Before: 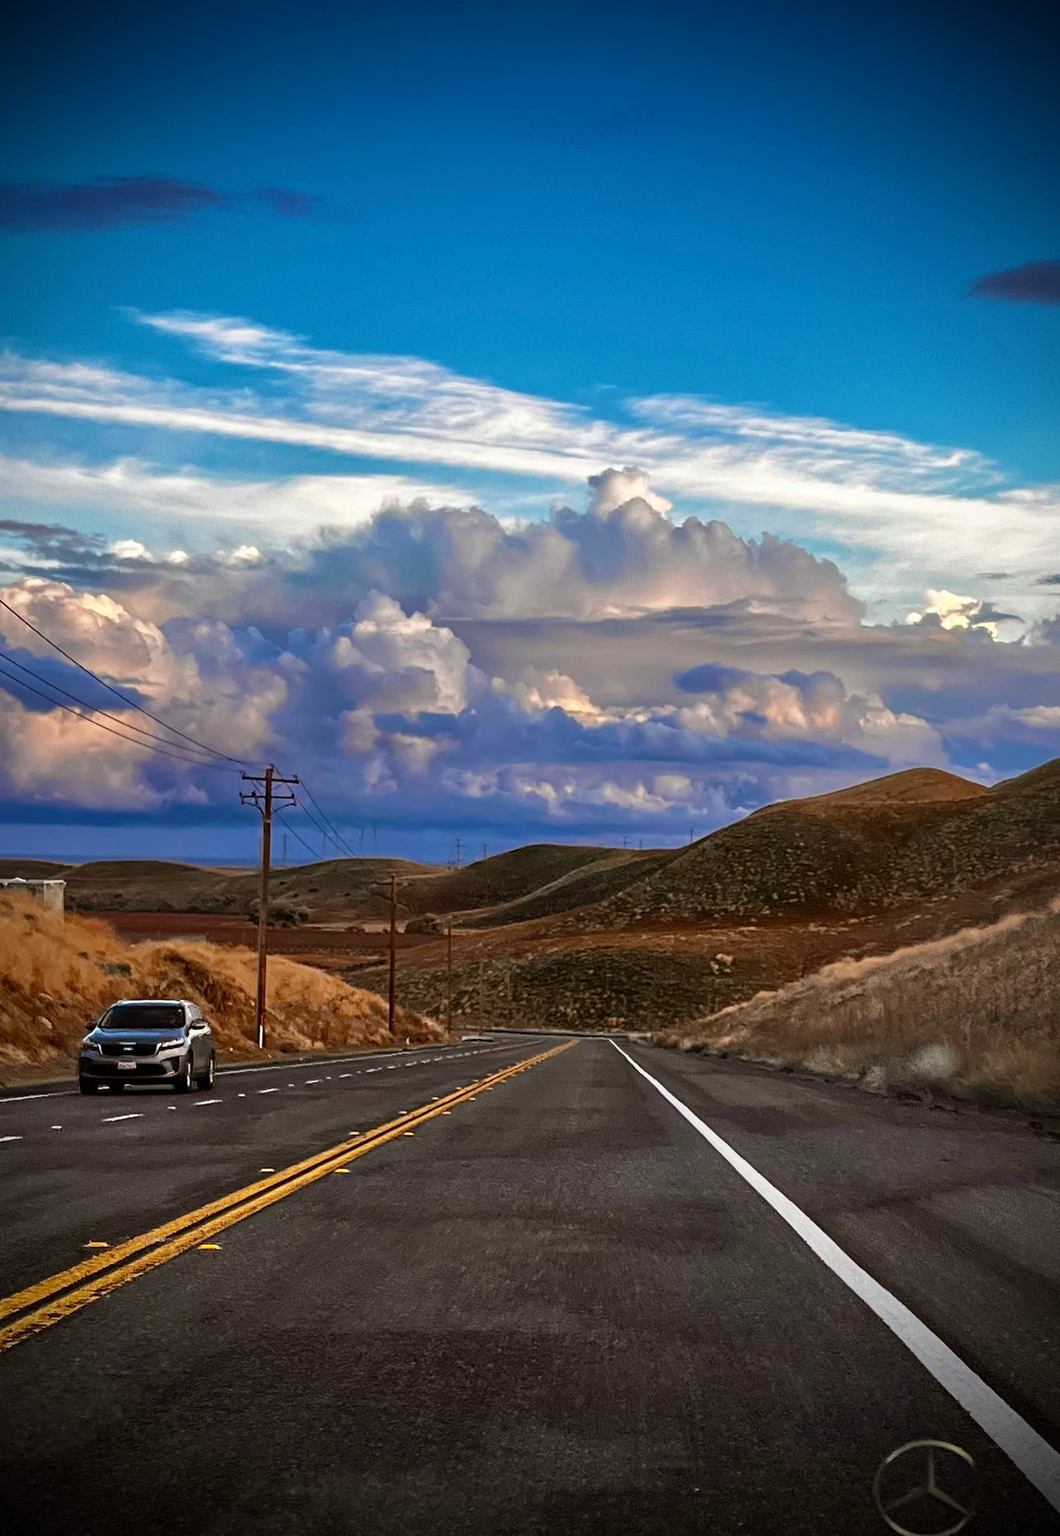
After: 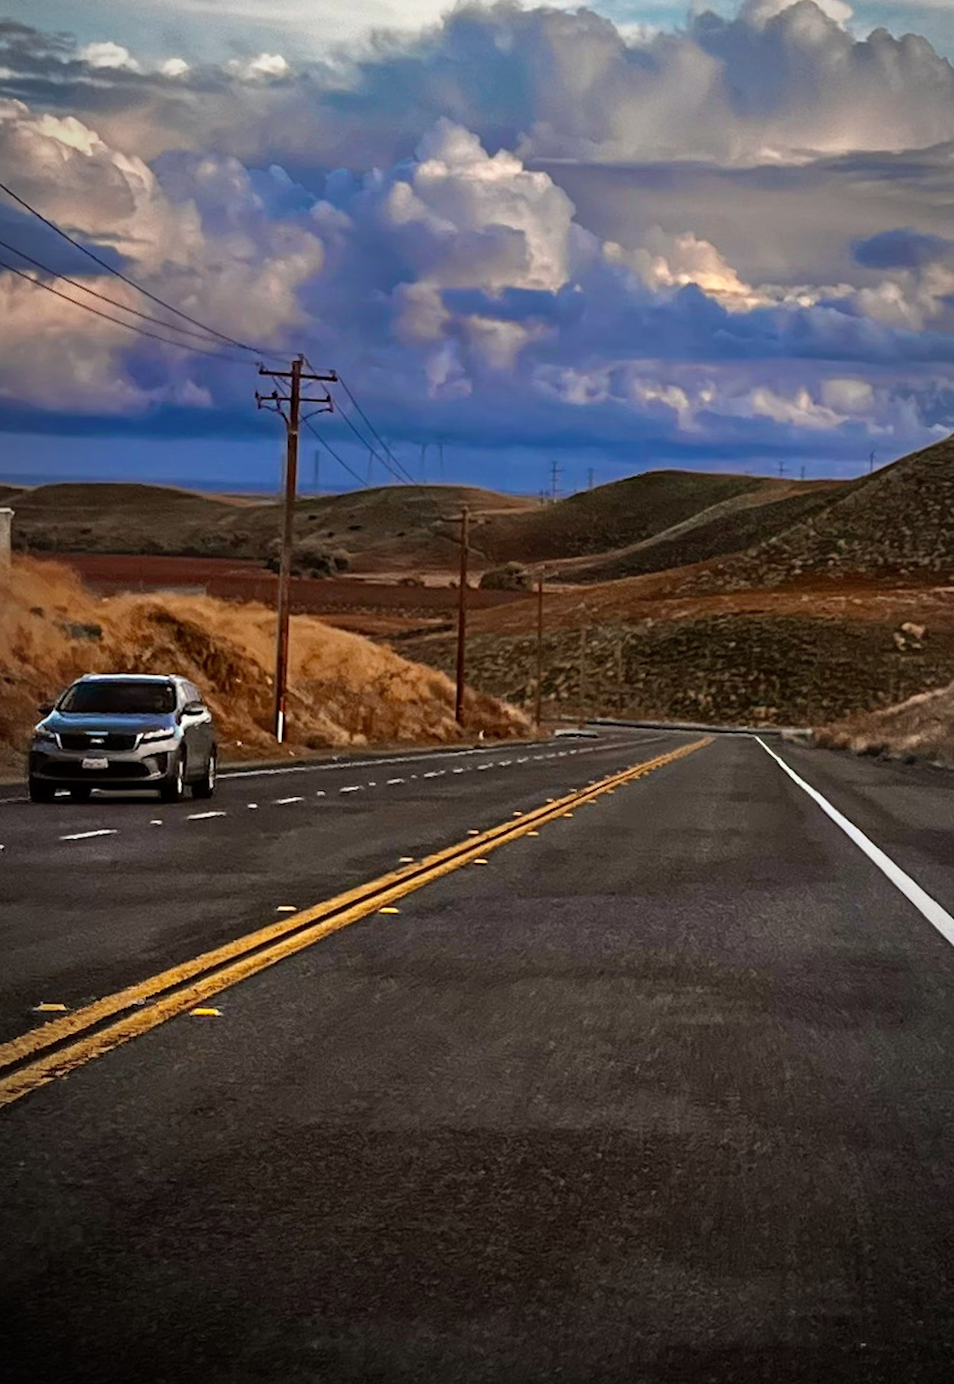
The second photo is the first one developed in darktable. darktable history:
vignetting: fall-off radius 70%, automatic ratio true
crop and rotate: angle -0.82°, left 3.85%, top 31.828%, right 27.992%
rotate and perspective: rotation 0.174°, lens shift (vertical) 0.013, lens shift (horizontal) 0.019, shear 0.001, automatic cropping original format, crop left 0.007, crop right 0.991, crop top 0.016, crop bottom 0.997
